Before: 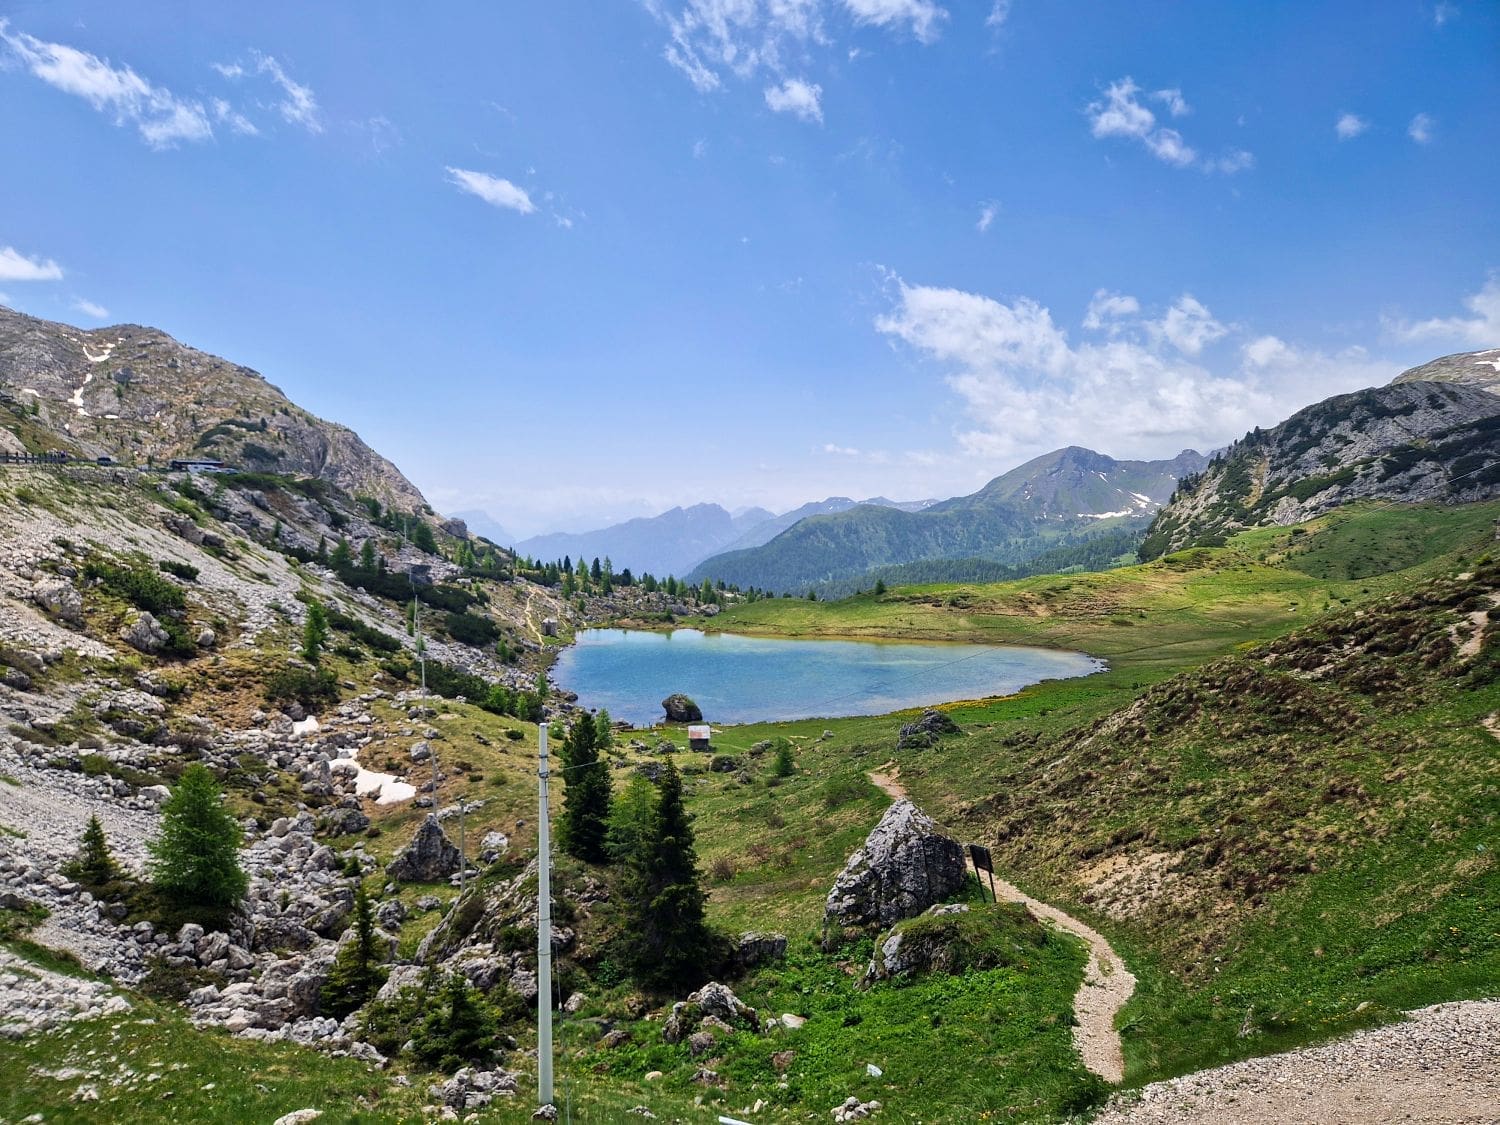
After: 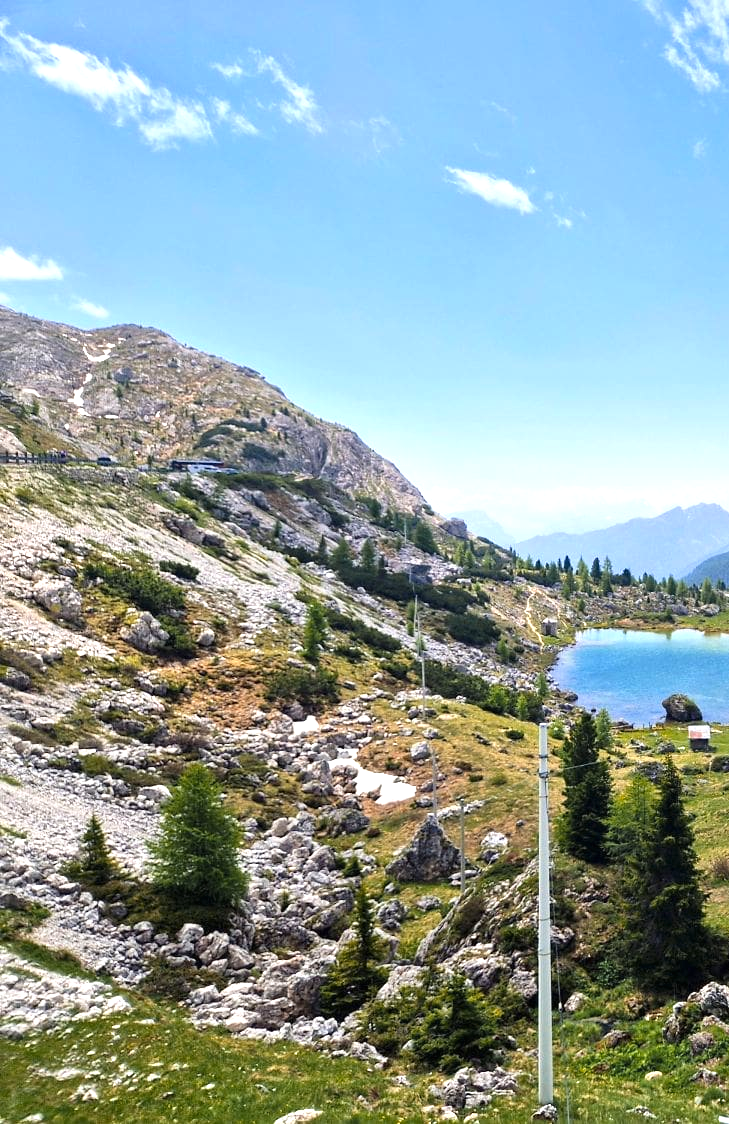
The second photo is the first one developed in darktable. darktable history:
color zones: curves: ch1 [(0.309, 0.524) (0.41, 0.329) (0.508, 0.509)]; ch2 [(0.25, 0.457) (0.75, 0.5)]
crop and rotate: left 0.041%, top 0%, right 51.327%
exposure: black level correction 0, exposure 0.704 EV, compensate highlight preservation false
